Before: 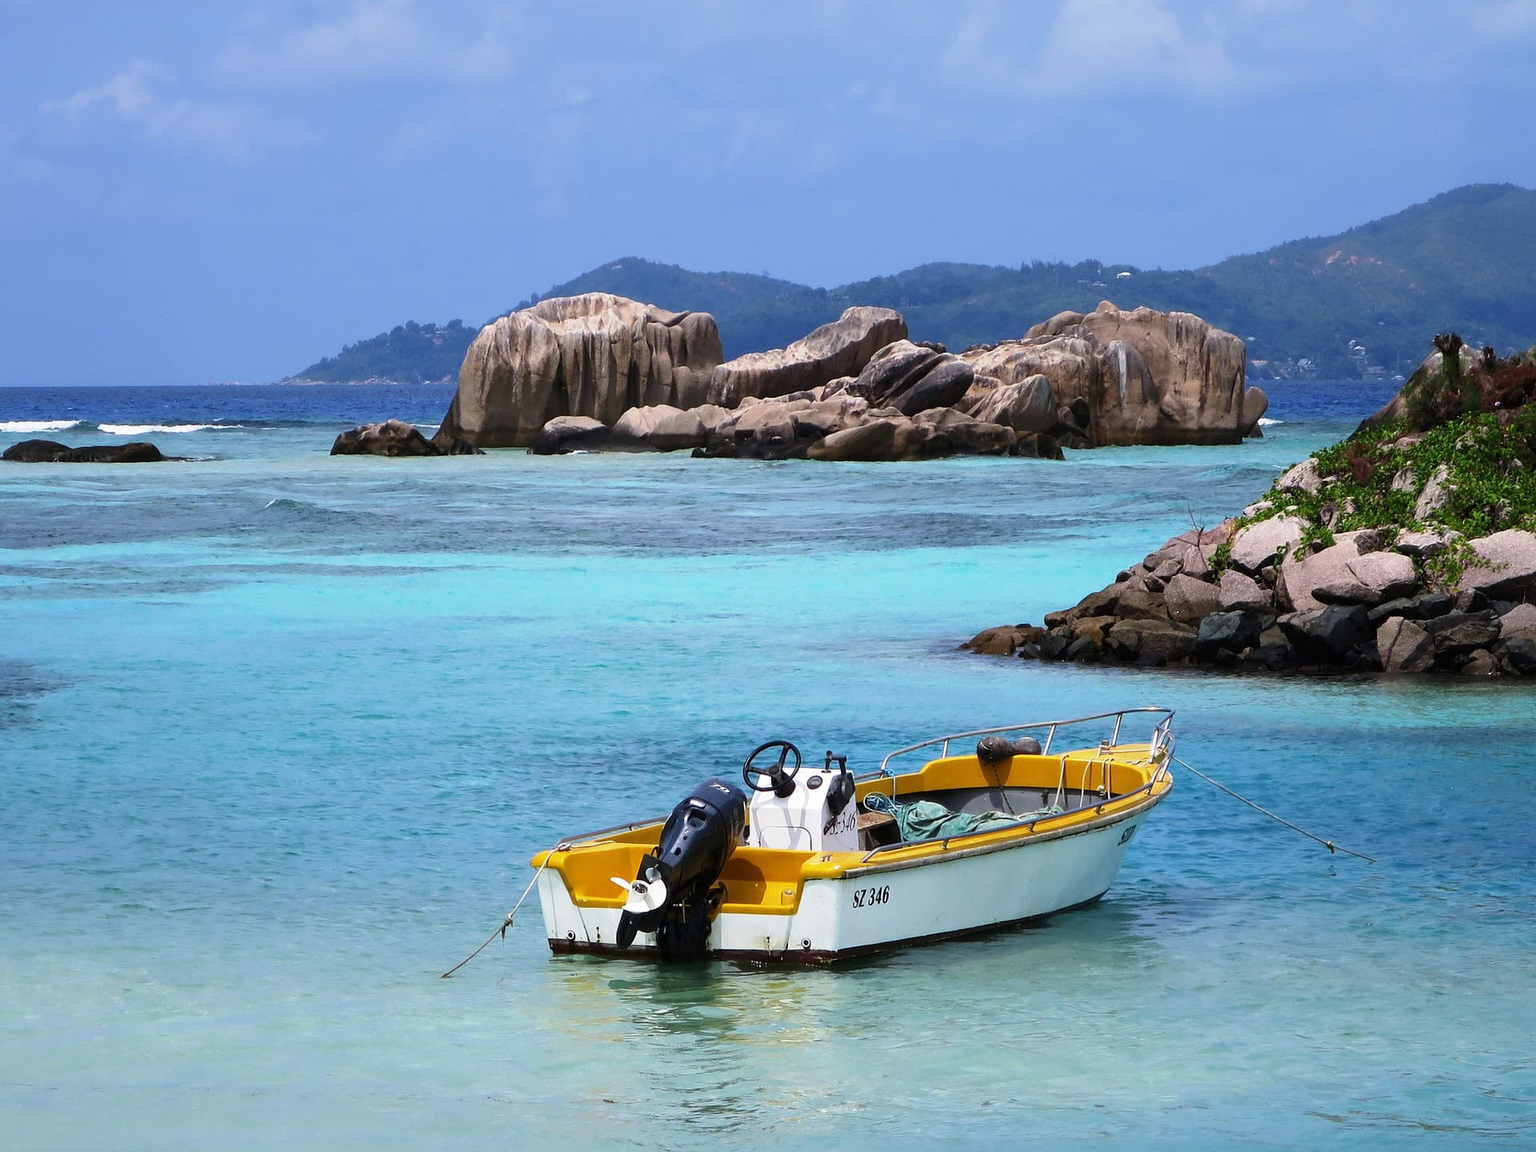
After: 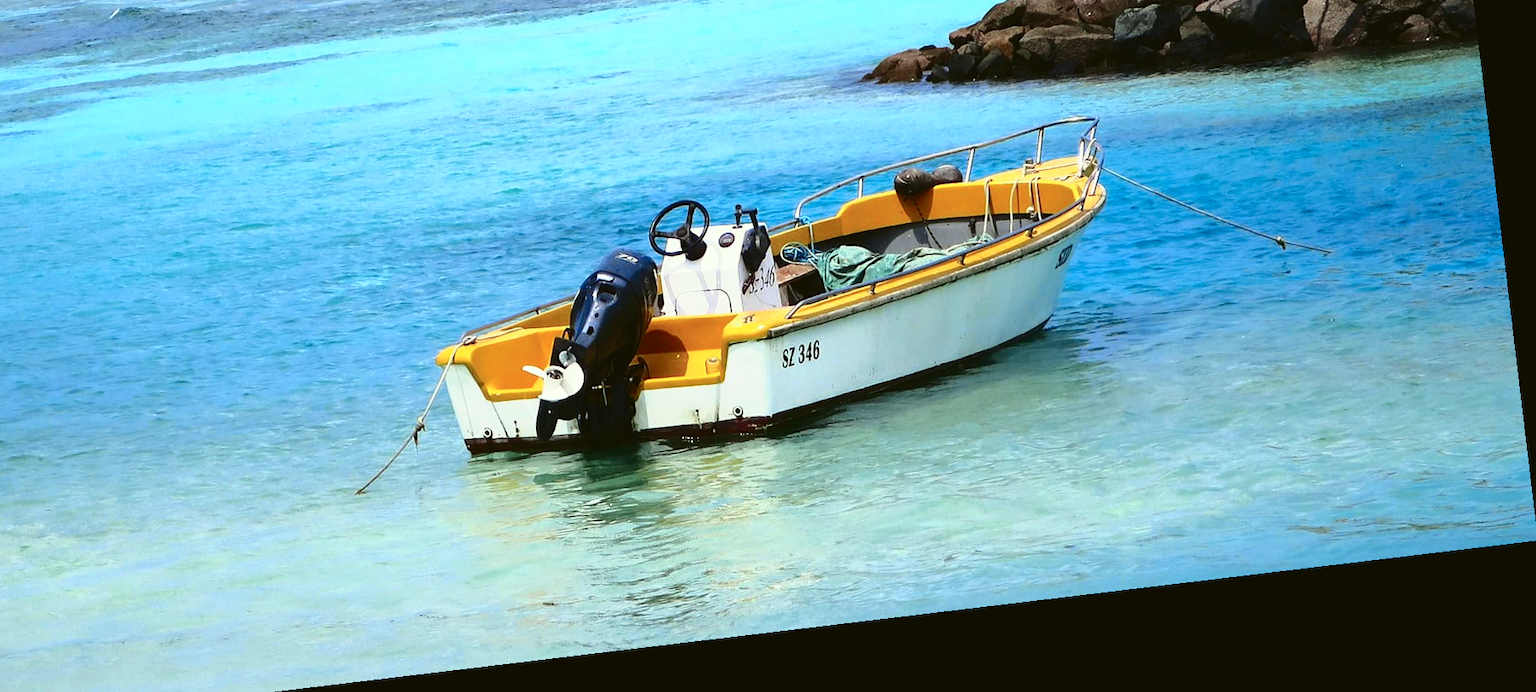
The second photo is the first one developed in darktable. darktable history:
rotate and perspective: rotation -6.83°, automatic cropping off
tone curve: curves: ch0 [(0, 0.039) (0.194, 0.159) (0.469, 0.544) (0.693, 0.77) (0.751, 0.871) (1, 1)]; ch1 [(0, 0) (0.508, 0.506) (0.547, 0.563) (0.592, 0.631) (0.715, 0.706) (1, 1)]; ch2 [(0, 0) (0.243, 0.175) (0.362, 0.301) (0.492, 0.515) (0.544, 0.557) (0.595, 0.612) (0.631, 0.641) (1, 1)], color space Lab, independent channels, preserve colors none
white balance: red 0.978, blue 0.999
crop and rotate: left 13.306%, top 48.129%, bottom 2.928%
